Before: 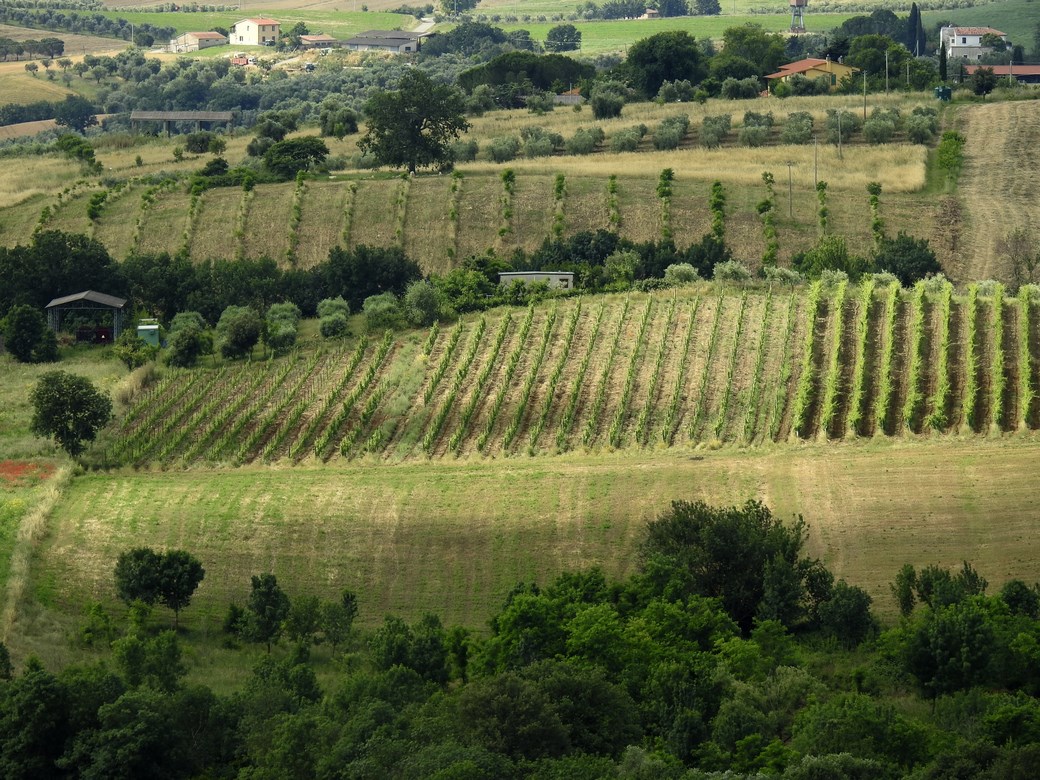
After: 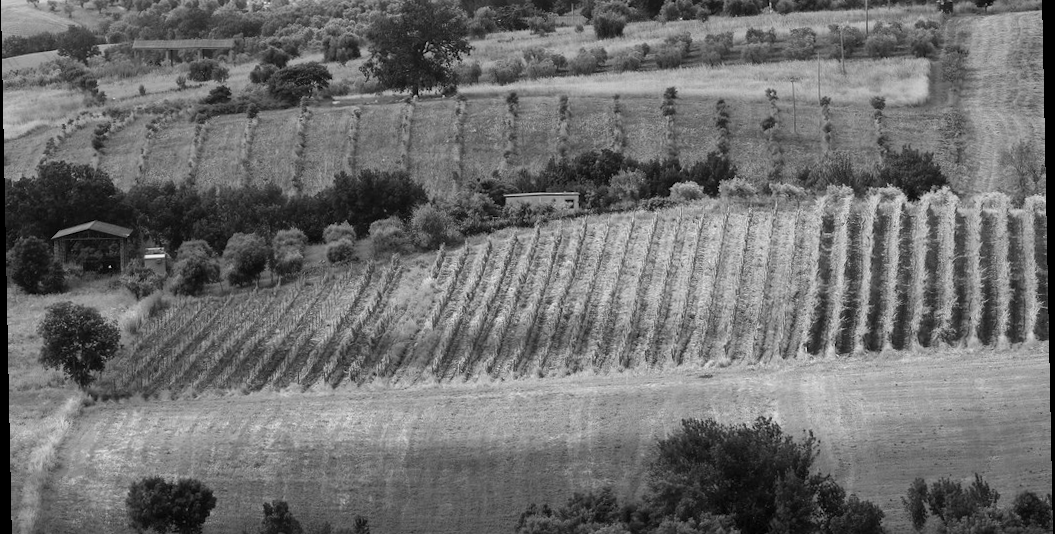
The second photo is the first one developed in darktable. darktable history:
crop: top 11.166%, bottom 22.168%
monochrome: a -6.99, b 35.61, size 1.4
rotate and perspective: rotation -1.17°, automatic cropping off
shadows and highlights: shadows 29.61, highlights -30.47, low approximation 0.01, soften with gaussian
